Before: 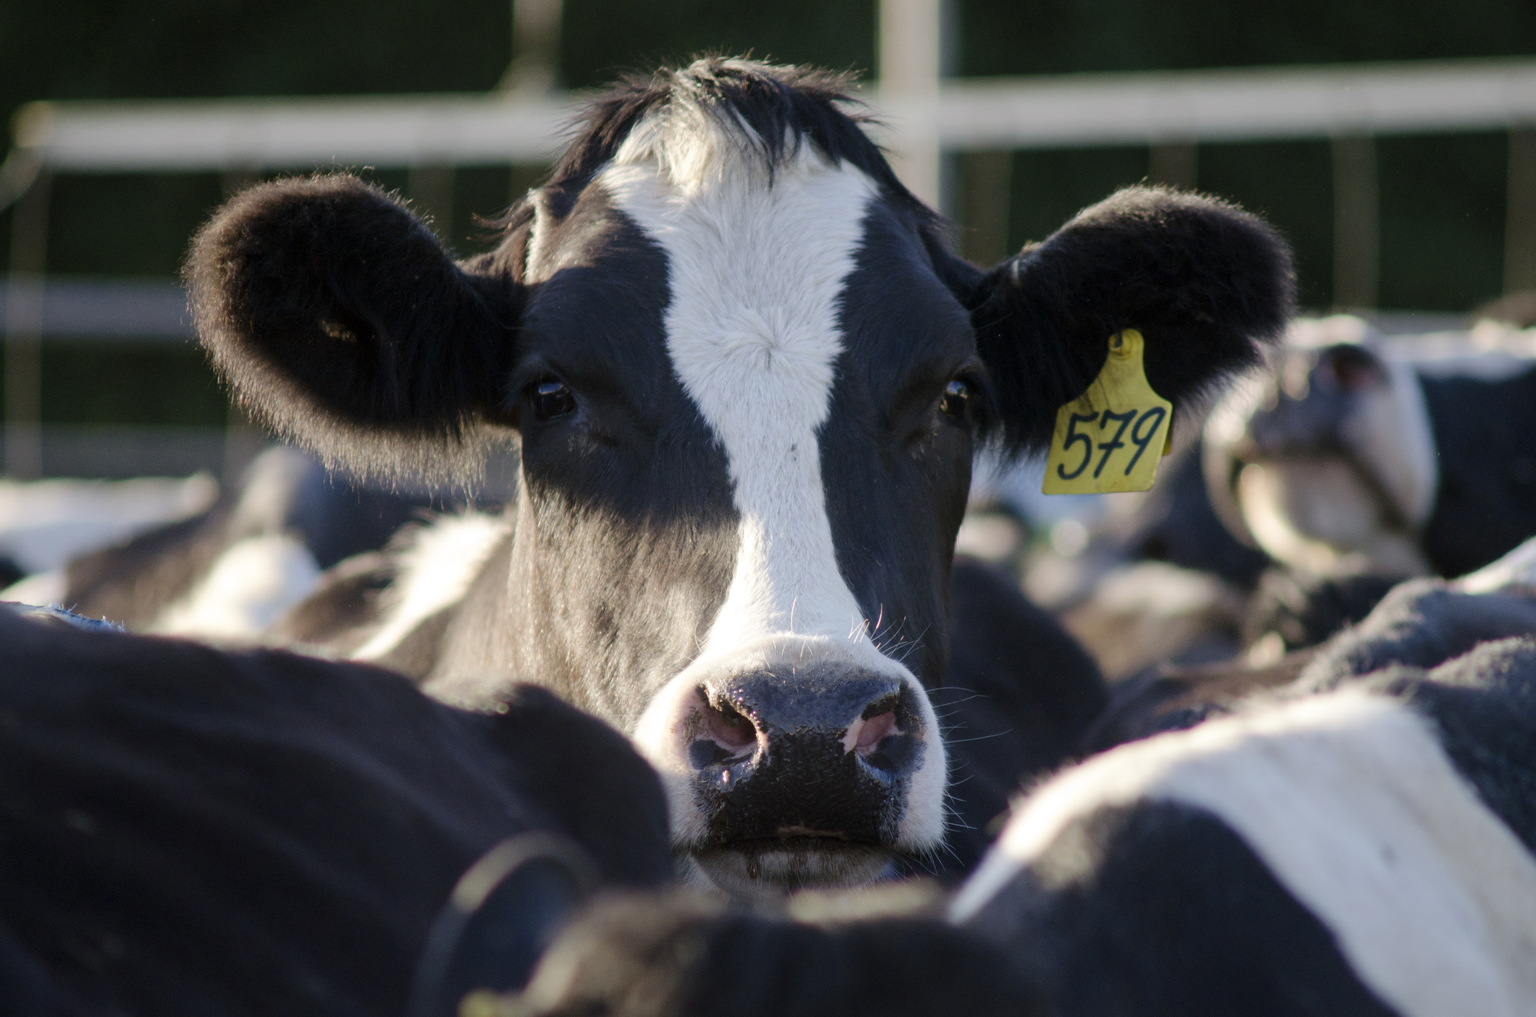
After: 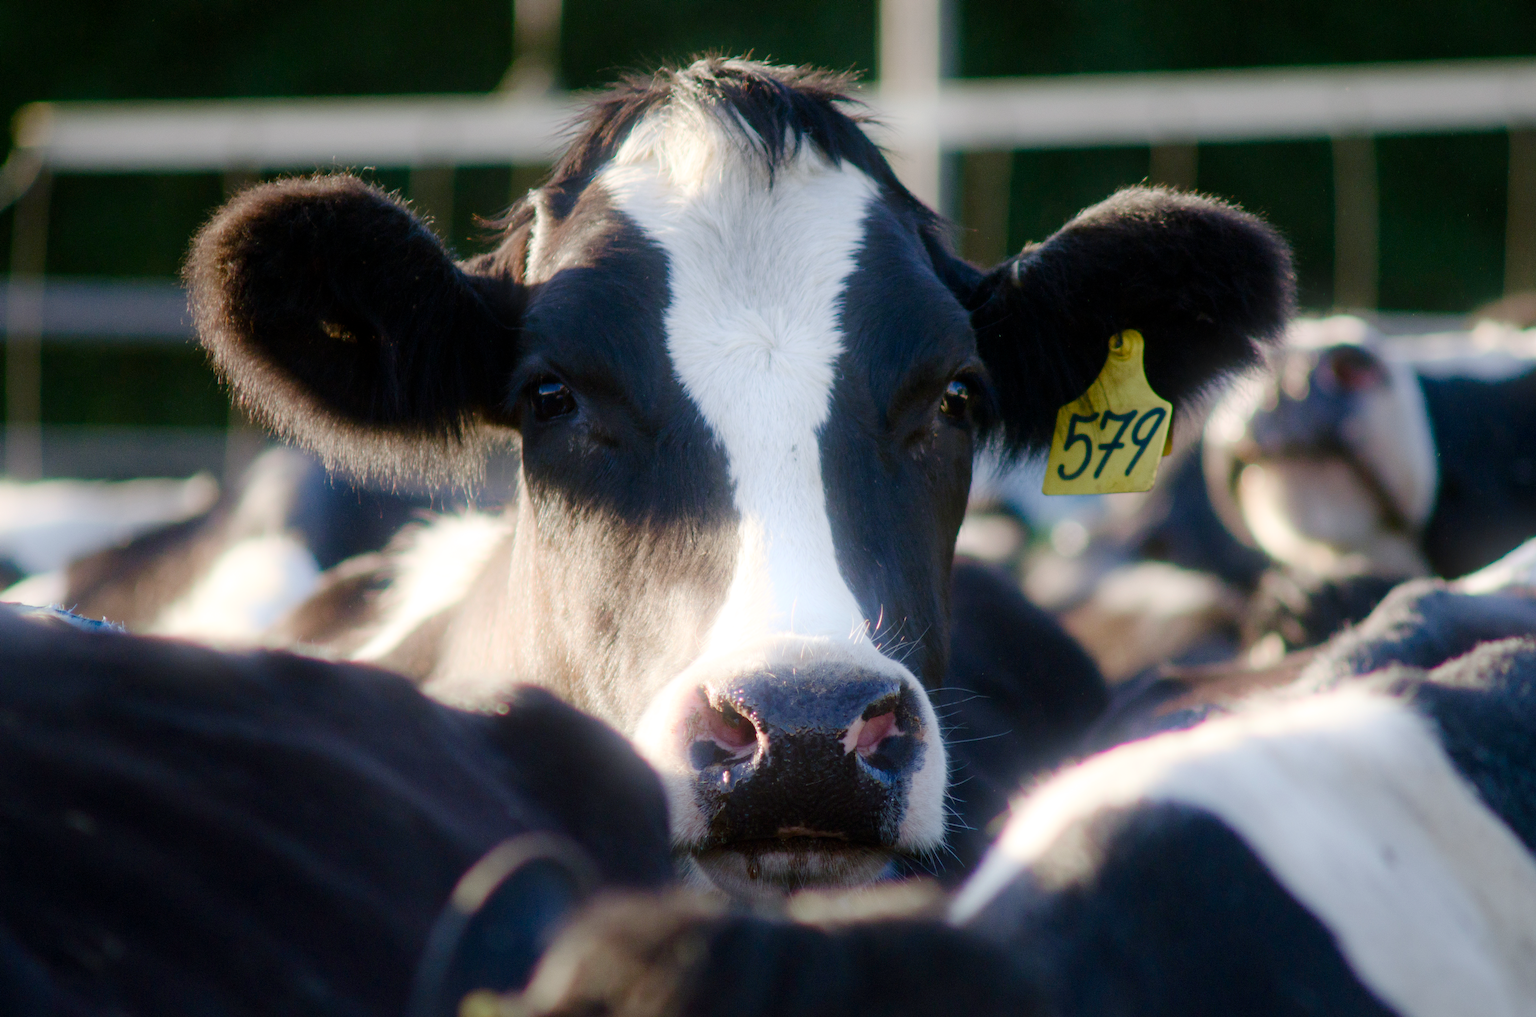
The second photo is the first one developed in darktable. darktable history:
white balance: emerald 1
color balance rgb: perceptual saturation grading › global saturation 20%, perceptual saturation grading › highlights -50%, perceptual saturation grading › shadows 30%
tone equalizer: on, module defaults
bloom: threshold 82.5%, strength 16.25%
